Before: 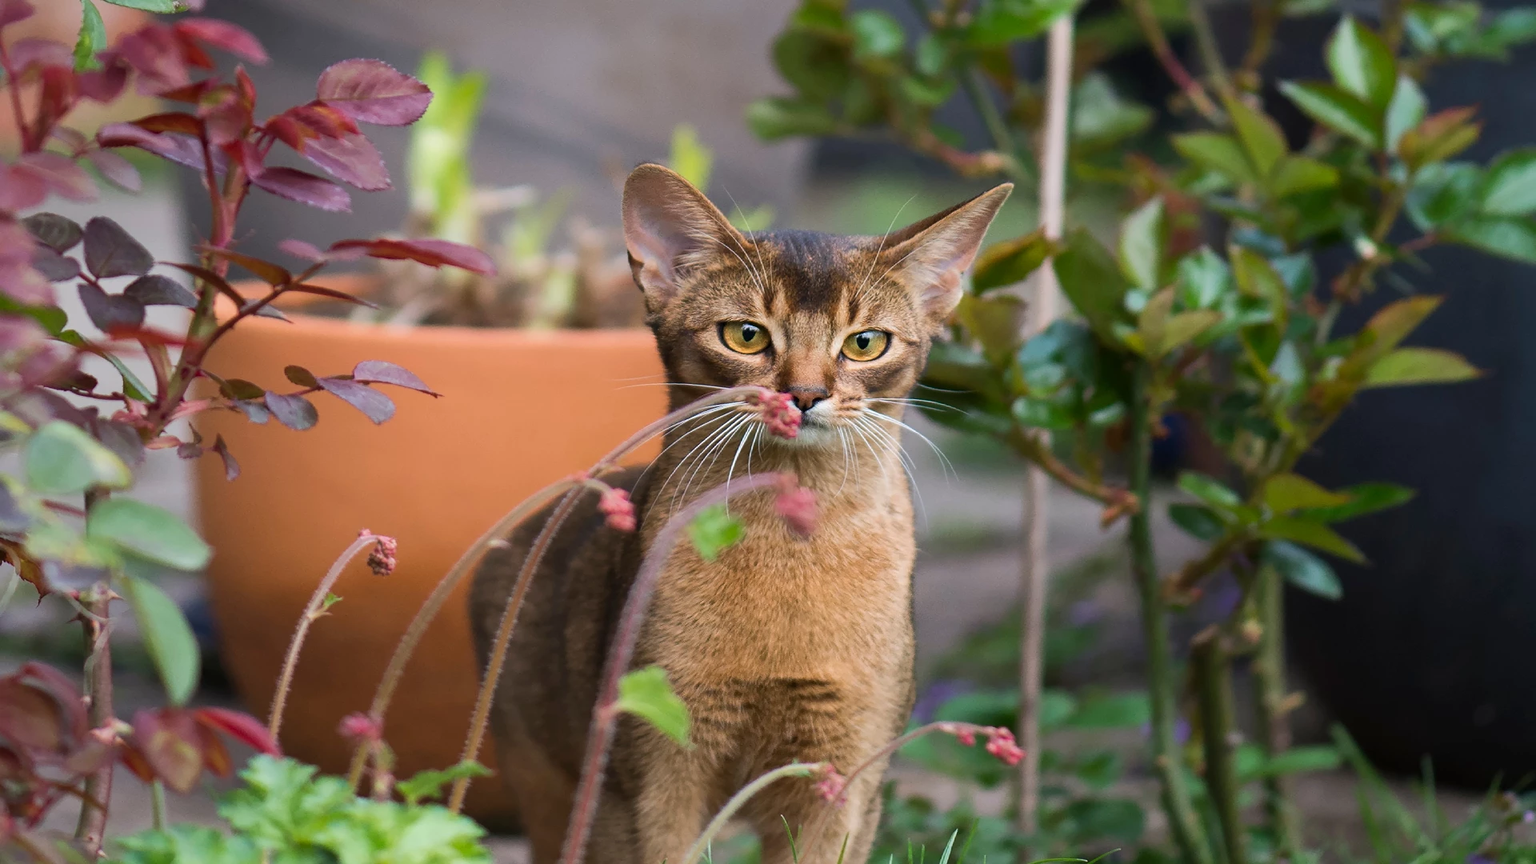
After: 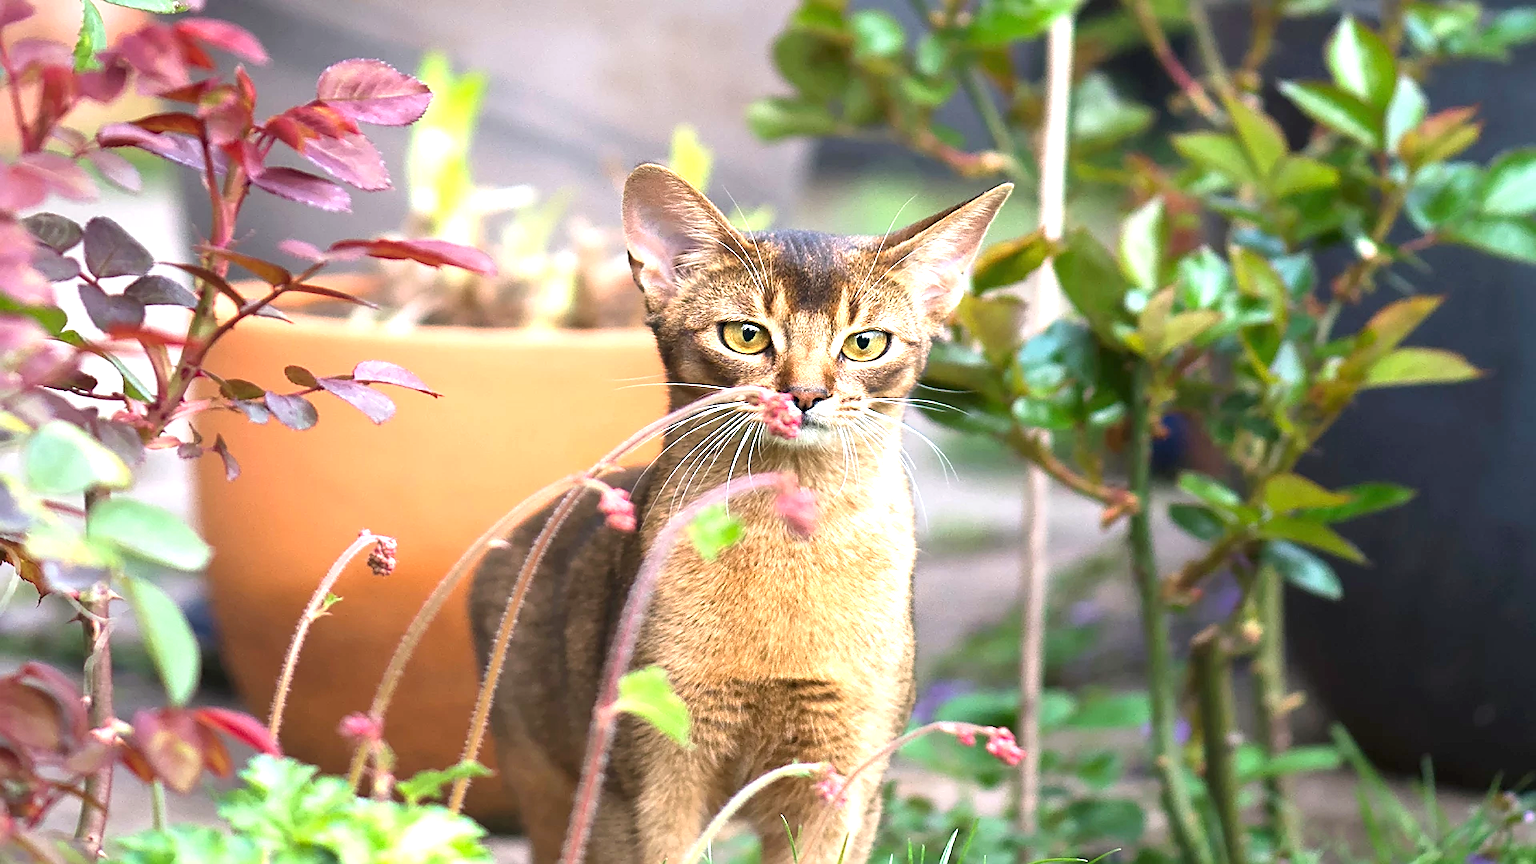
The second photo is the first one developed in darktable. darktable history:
exposure: black level correction 0, exposure 1.442 EV, compensate exposure bias true, compensate highlight preservation false
sharpen: on, module defaults
